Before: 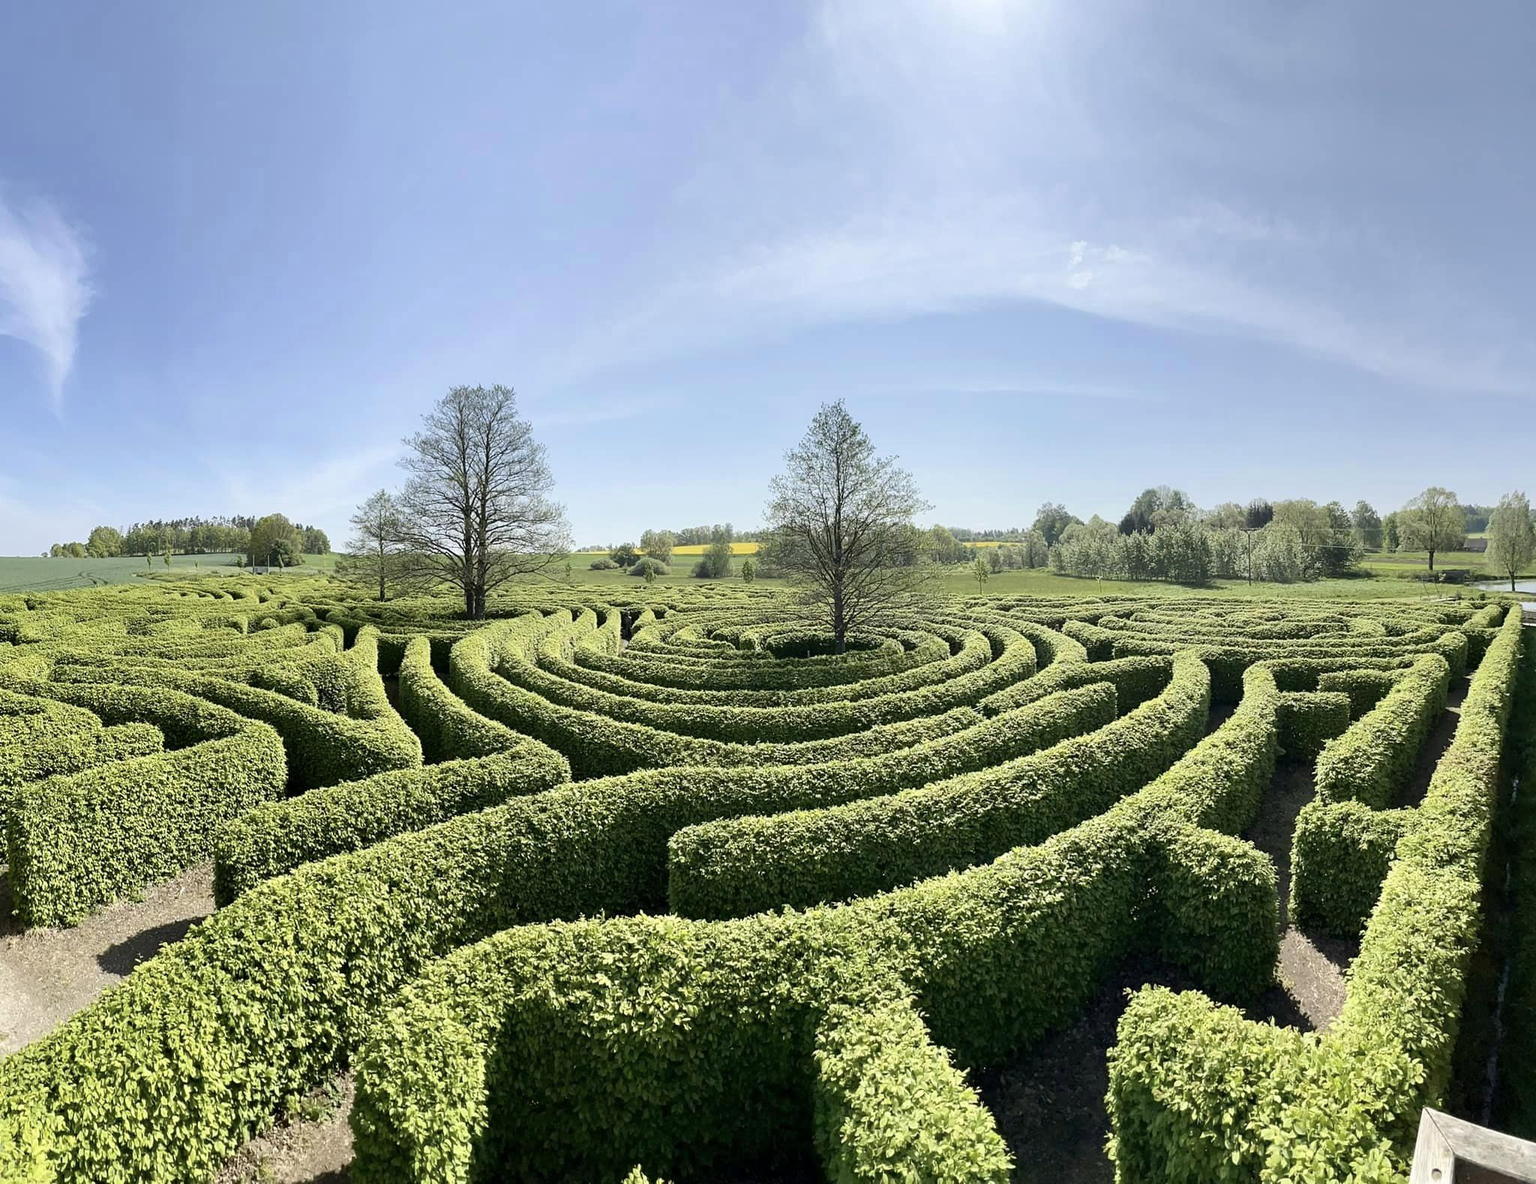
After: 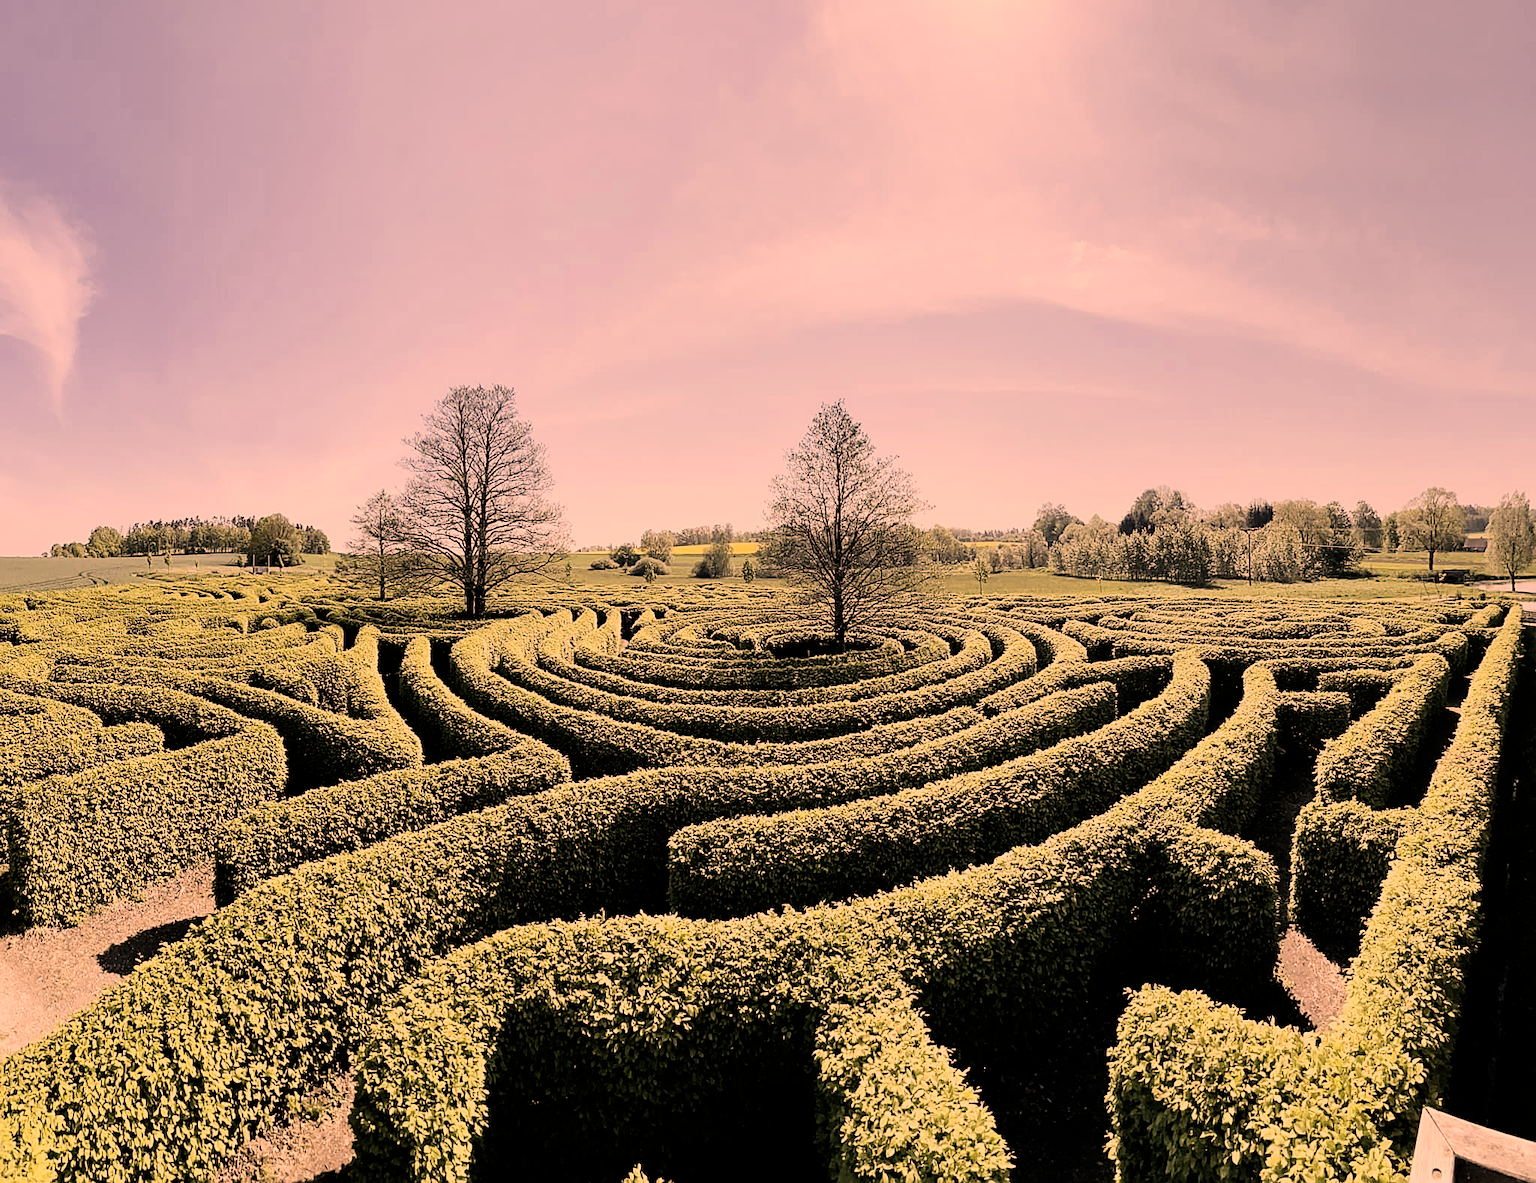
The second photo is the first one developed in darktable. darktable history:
filmic rgb: black relative exposure -5 EV, hardness 2.88, contrast 1.4, highlights saturation mix -30%
color correction: highlights a* 40, highlights b* 40, saturation 0.69
sharpen: on, module defaults
